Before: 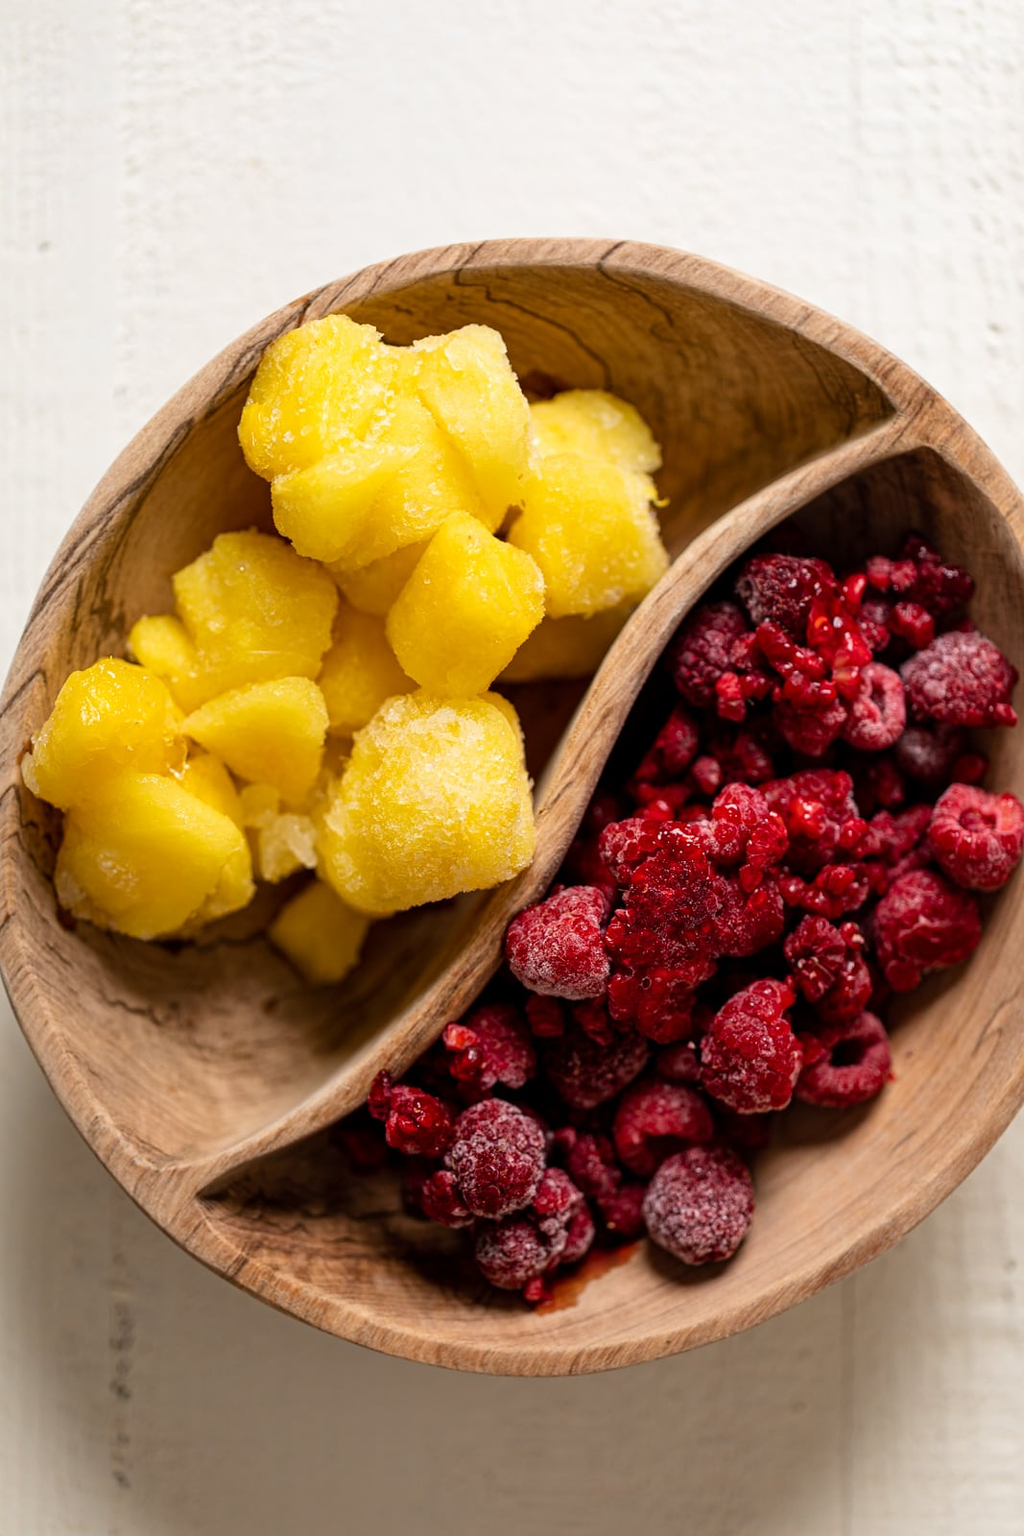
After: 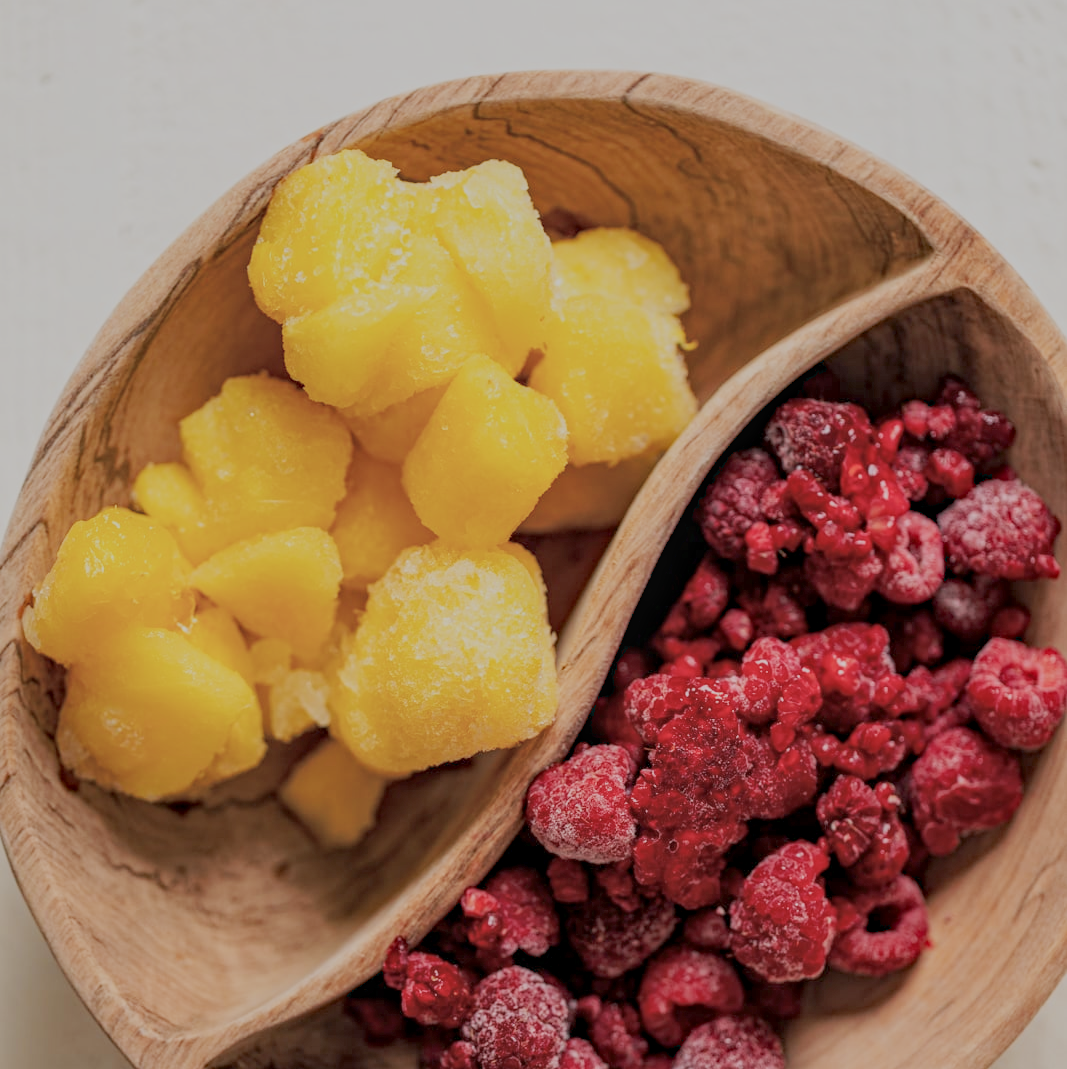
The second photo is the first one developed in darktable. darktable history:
exposure: exposure 0.014 EV, compensate exposure bias true, compensate highlight preservation false
filmic rgb: black relative exposure -13.9 EV, white relative exposure 7.94 EV, hardness 3.75, latitude 49.71%, contrast 0.502
color zones: curves: ch0 [(0, 0.5) (0.143, 0.5) (0.286, 0.5) (0.429, 0.5) (0.571, 0.5) (0.714, 0.476) (0.857, 0.5) (1, 0.5)]; ch2 [(0, 0.5) (0.143, 0.5) (0.286, 0.5) (0.429, 0.5) (0.571, 0.5) (0.714, 0.487) (0.857, 0.5) (1, 0.5)]
tone curve: curves: ch0 [(0, 0.026) (0.181, 0.223) (0.405, 0.46) (0.456, 0.528) (0.634, 0.728) (0.877, 0.89) (0.984, 0.935)]; ch1 [(0, 0) (0.443, 0.43) (0.492, 0.488) (0.566, 0.579) (0.595, 0.625) (0.65, 0.657) (0.696, 0.725) (1, 1)]; ch2 [(0, 0) (0.33, 0.301) (0.421, 0.443) (0.447, 0.489) (0.495, 0.494) (0.537, 0.57) (0.586, 0.591) (0.663, 0.686) (1, 1)], preserve colors none
crop: top 11.163%, bottom 22.004%
local contrast: on, module defaults
haze removal: compatibility mode true, adaptive false
